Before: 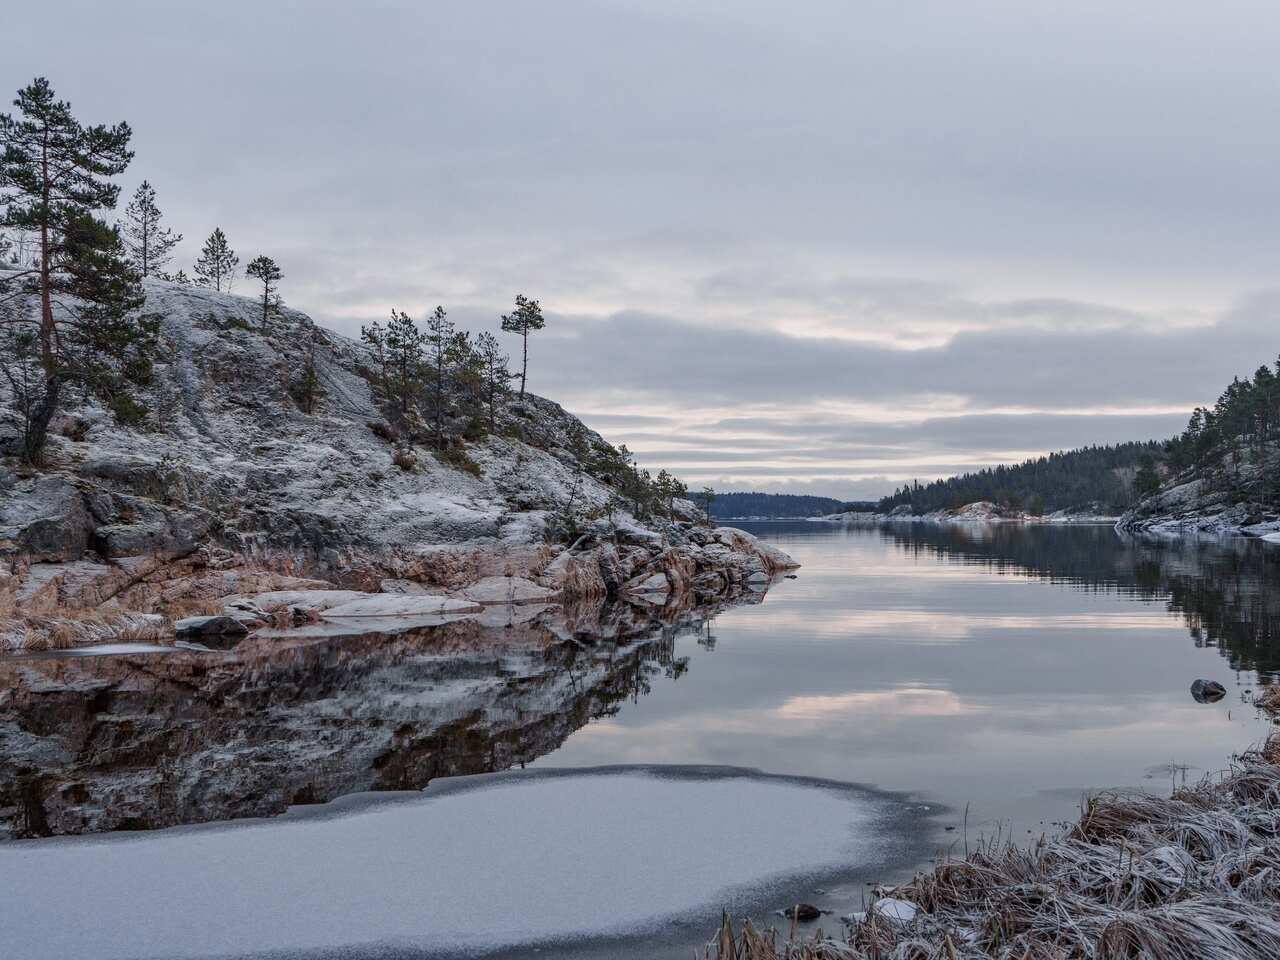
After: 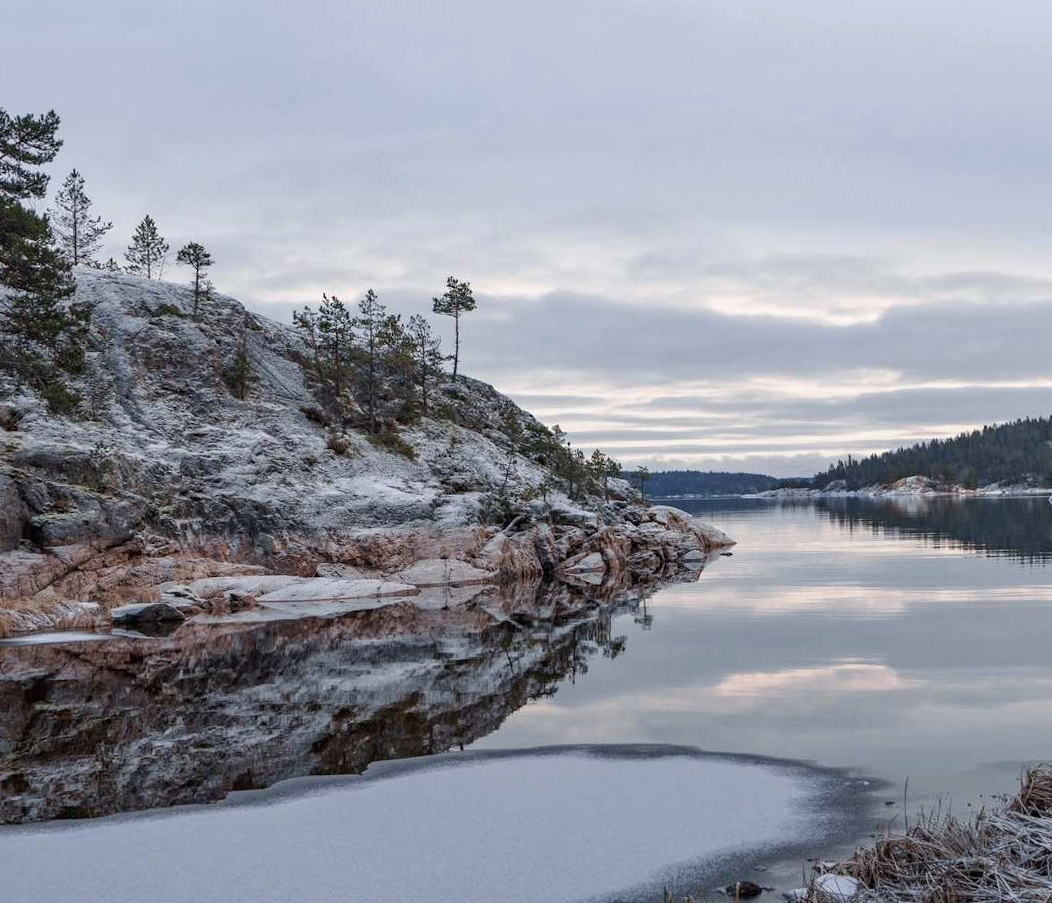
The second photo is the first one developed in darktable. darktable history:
exposure: exposure 0.203 EV, compensate highlight preservation false
crop and rotate: angle 0.973°, left 4.199%, top 1.106%, right 11.7%, bottom 2.608%
